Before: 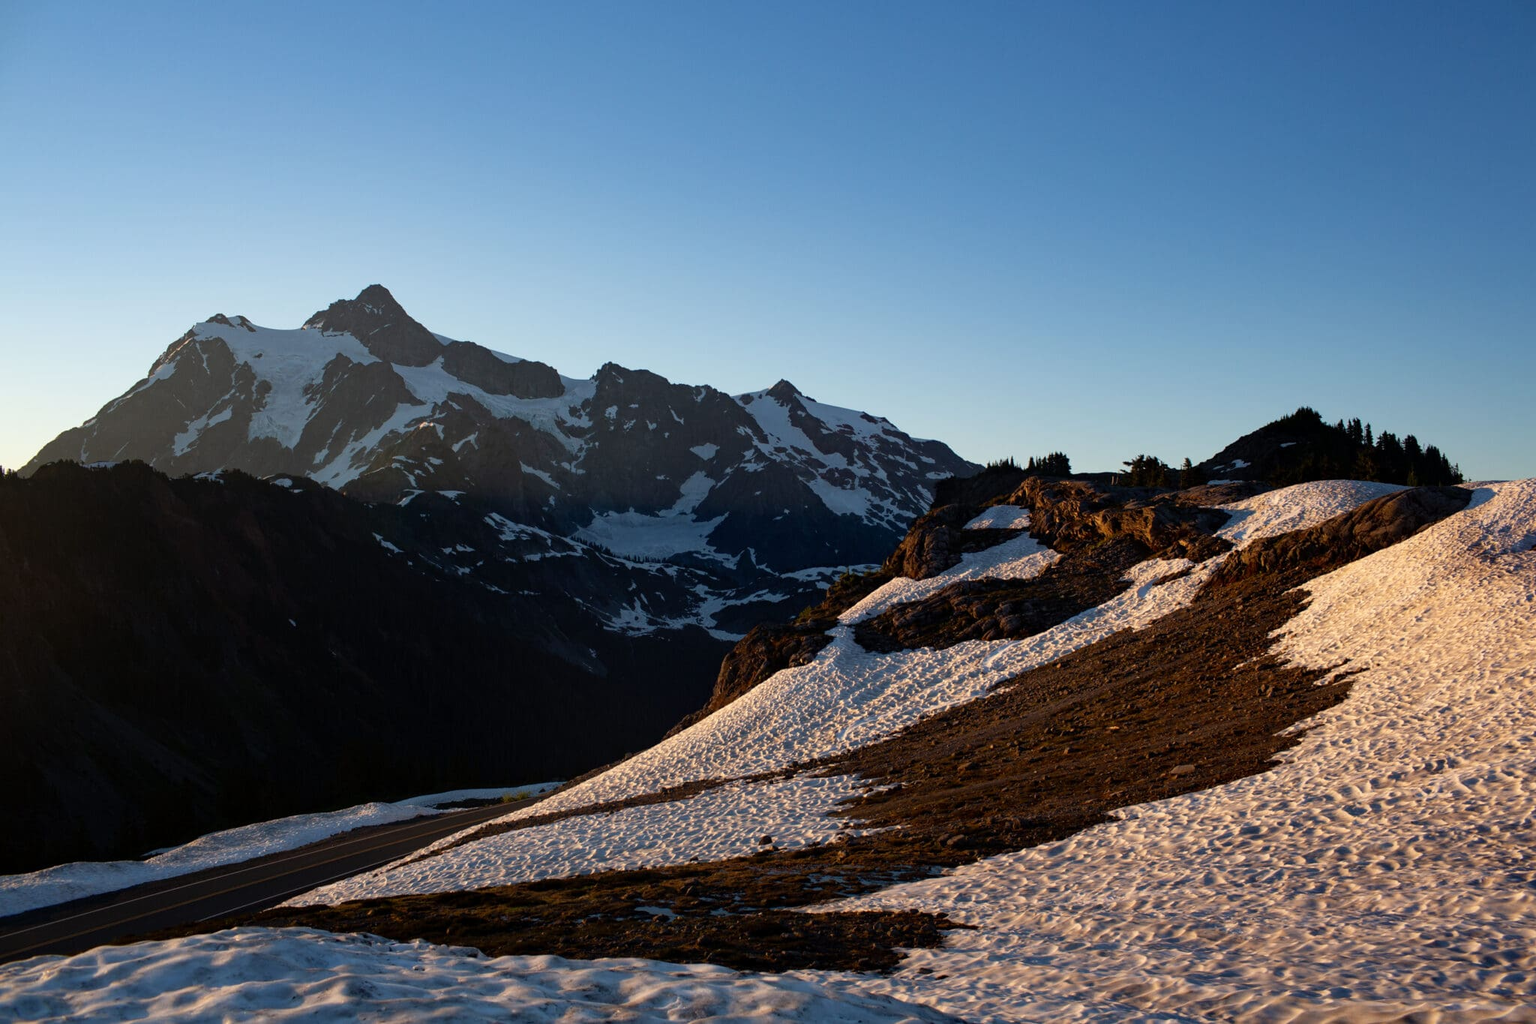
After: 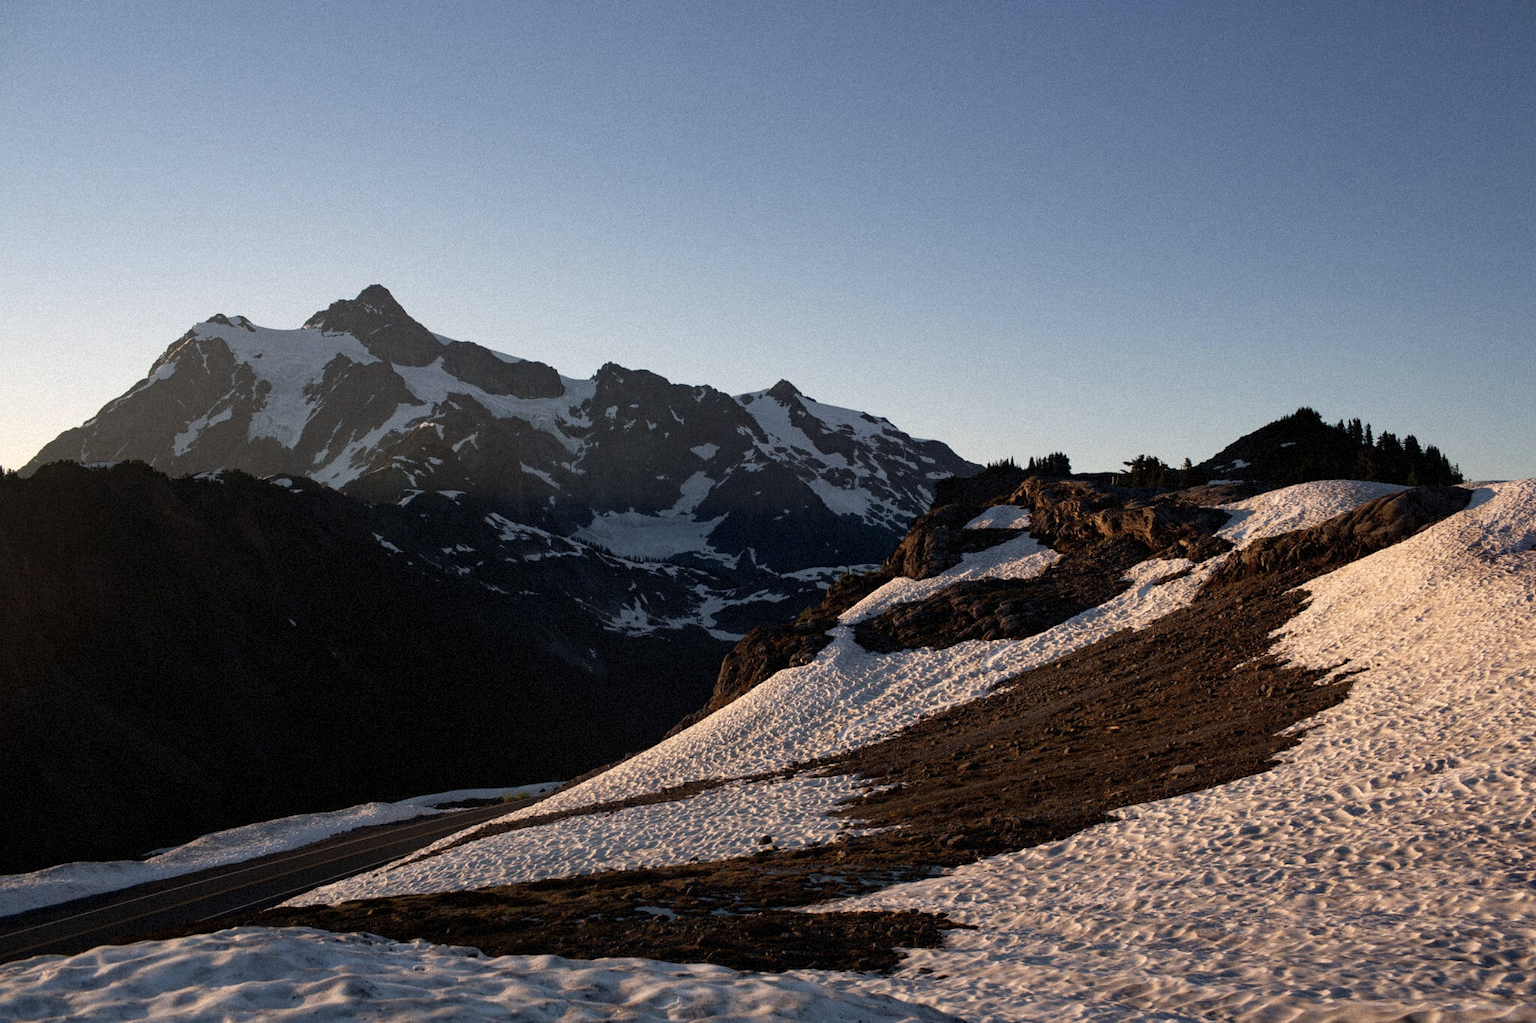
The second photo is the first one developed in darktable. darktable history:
grain: mid-tones bias 0%
color correction: highlights a* 5.59, highlights b* 5.24, saturation 0.68
